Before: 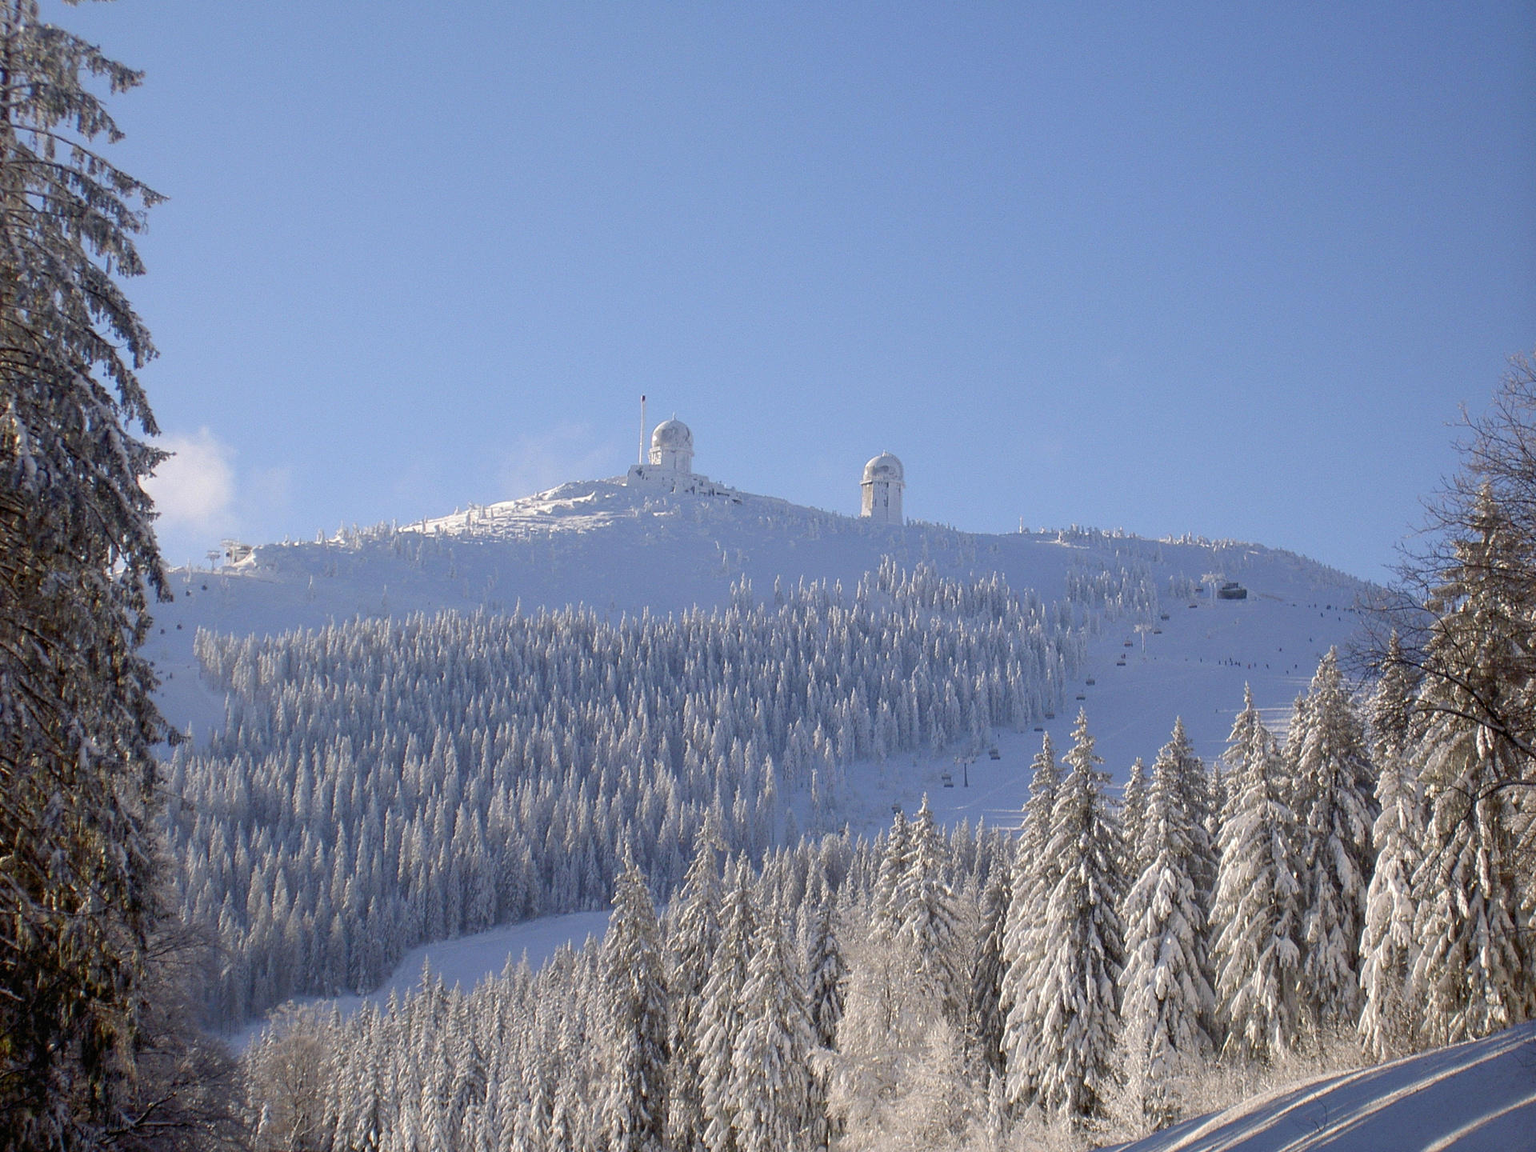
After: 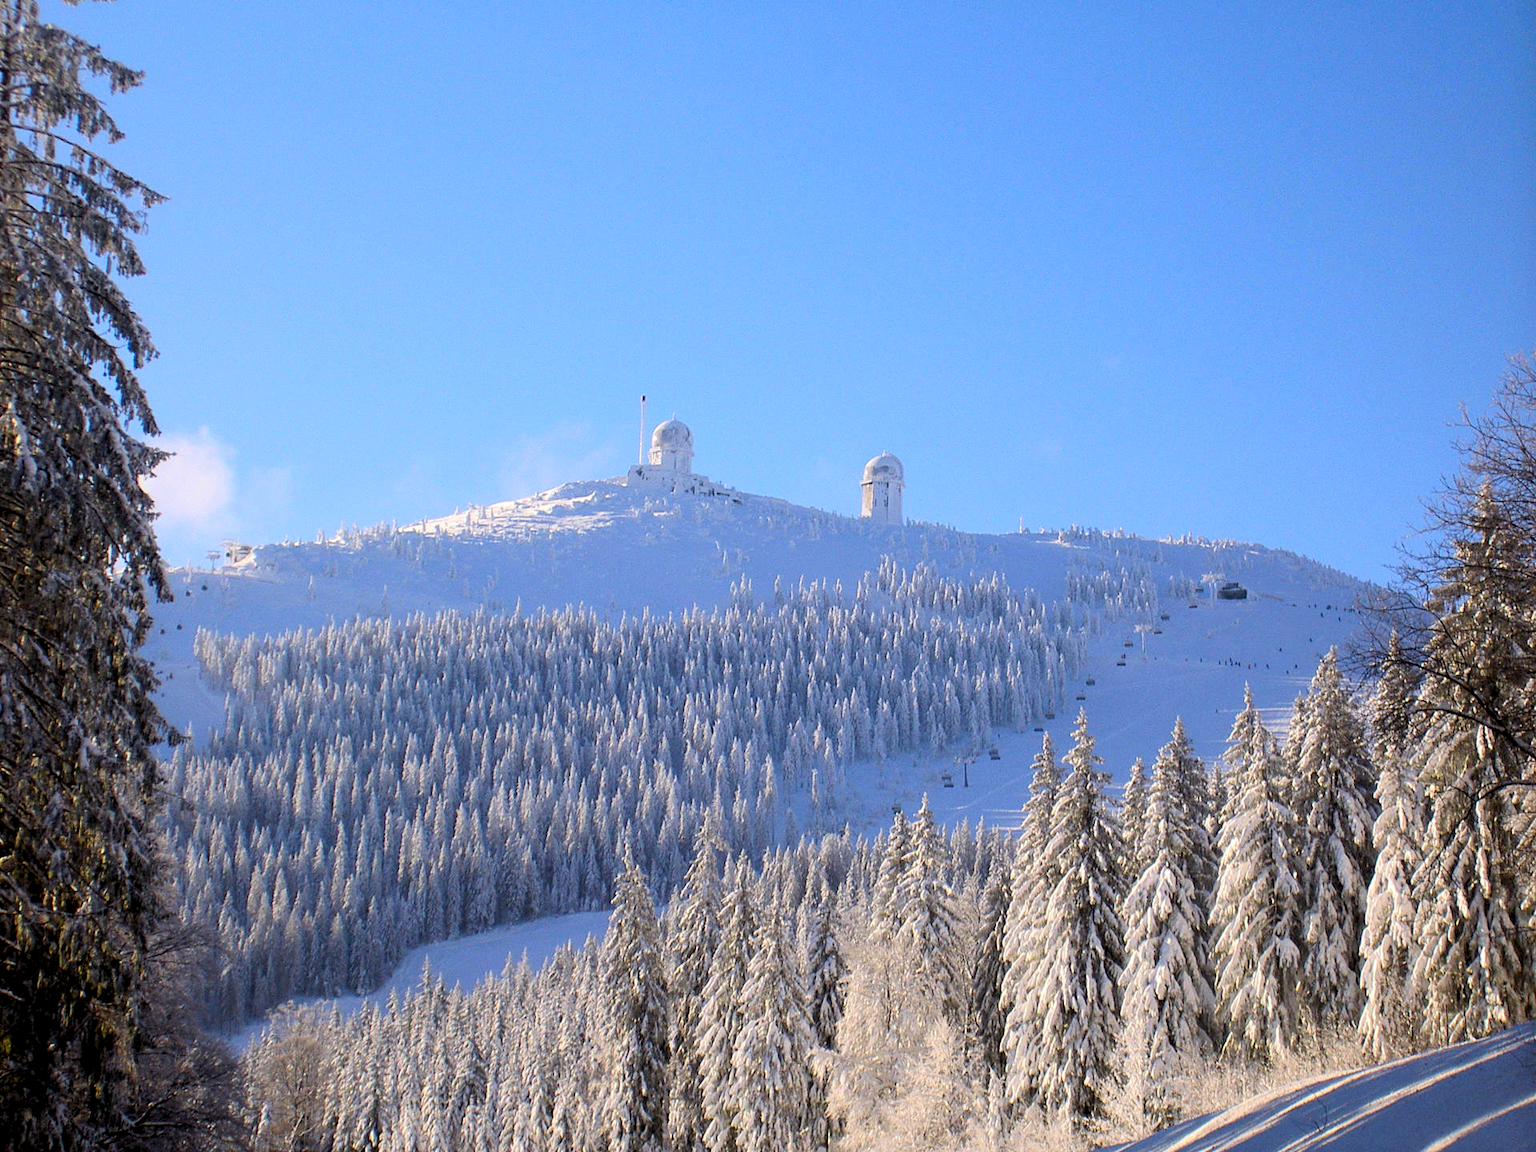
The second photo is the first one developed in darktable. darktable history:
contrast brightness saturation: contrast 0.2, brightness 0.205, saturation 0.811
levels: levels [0.116, 0.574, 1]
